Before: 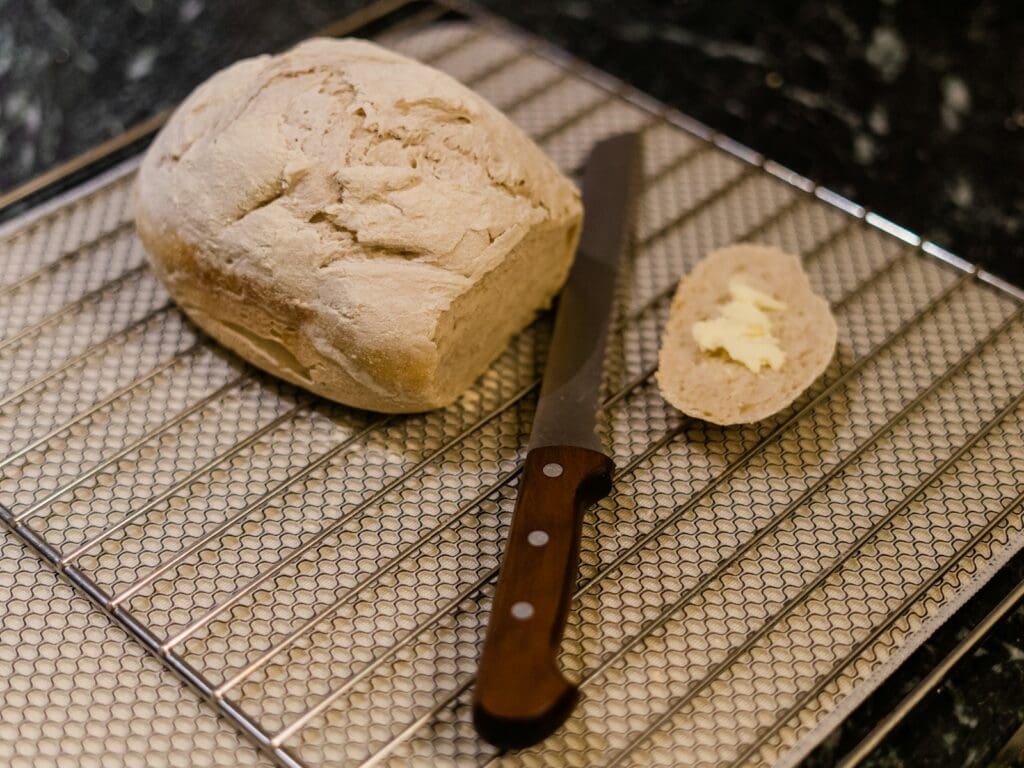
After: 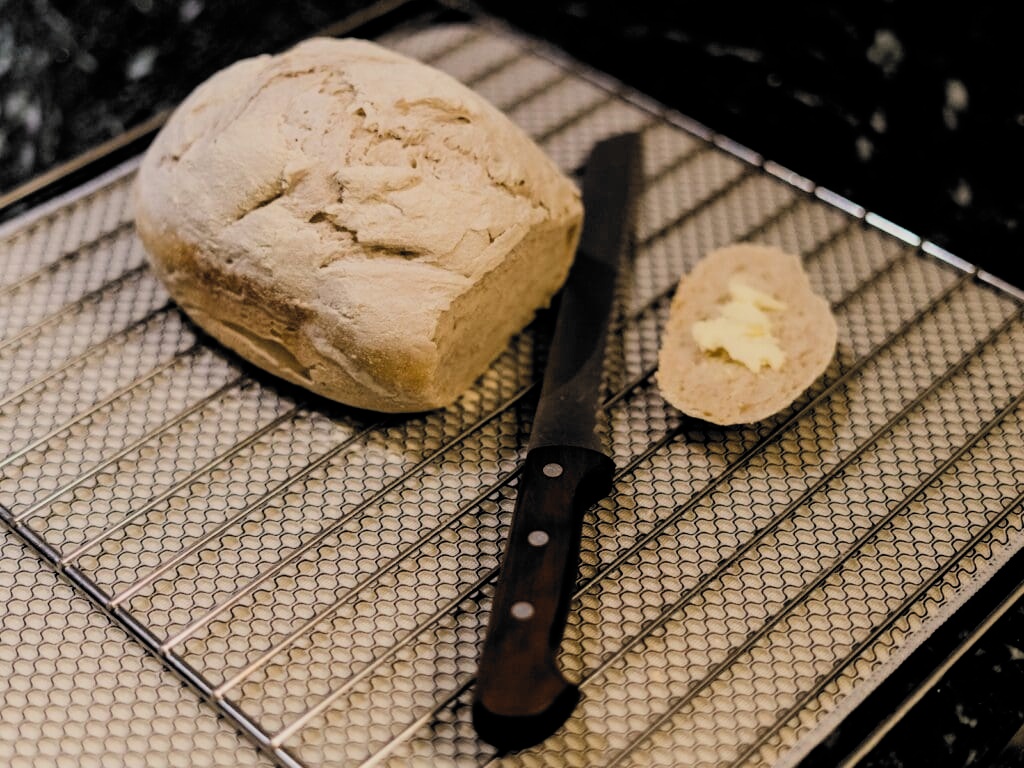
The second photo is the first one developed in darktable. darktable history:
filmic rgb: black relative exposure -5.1 EV, white relative exposure 3.97 EV, hardness 2.89, contrast 1.297, highlights saturation mix -31.14%, color science v6 (2022)
